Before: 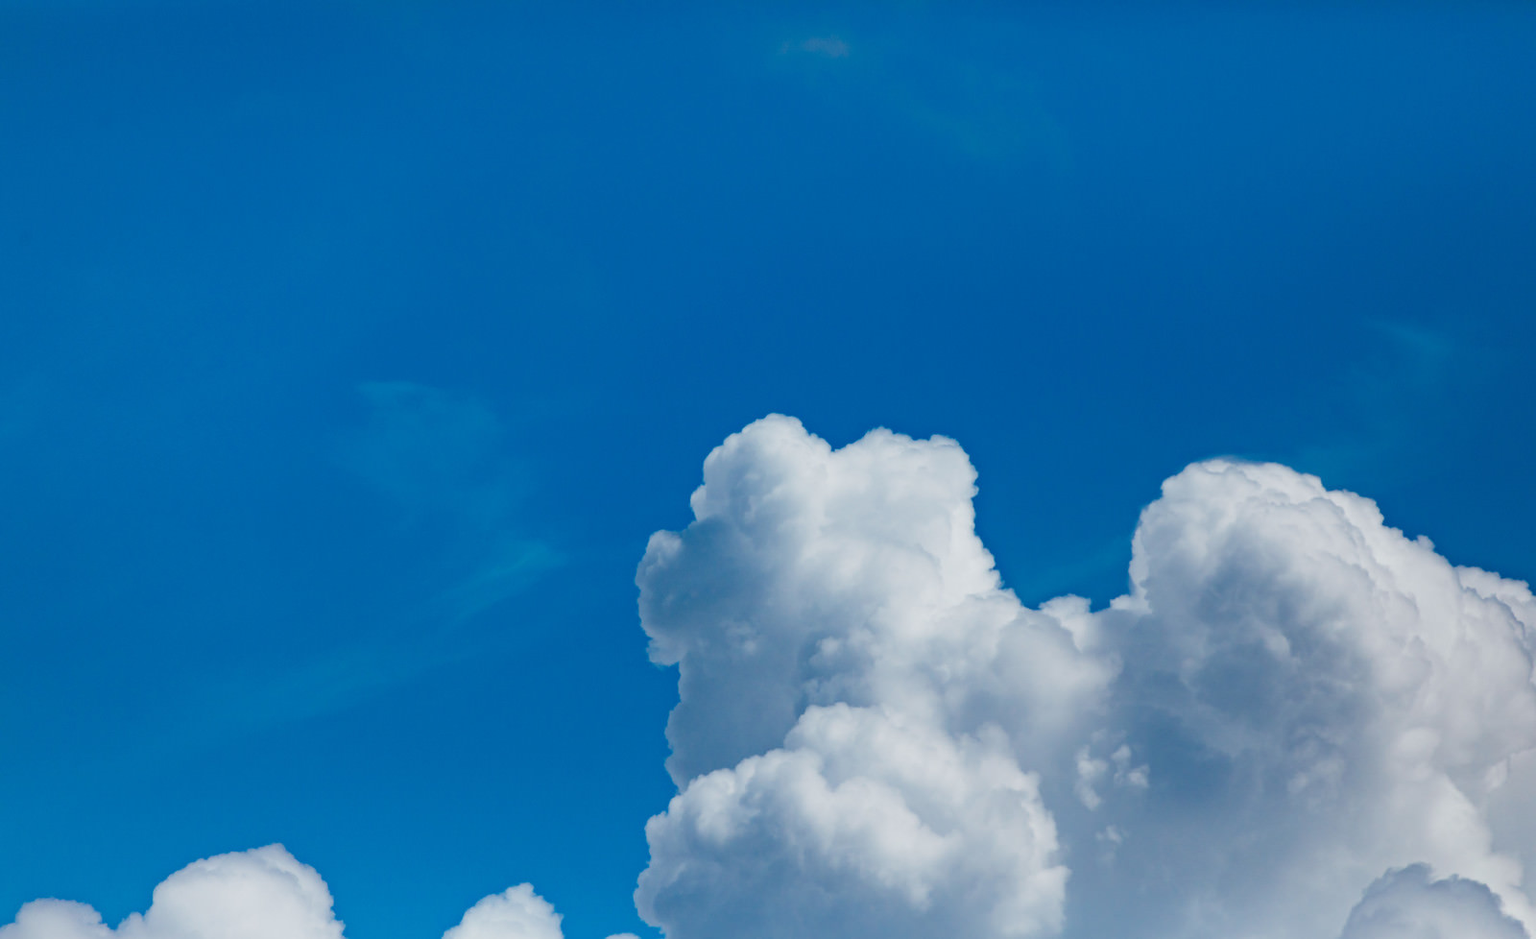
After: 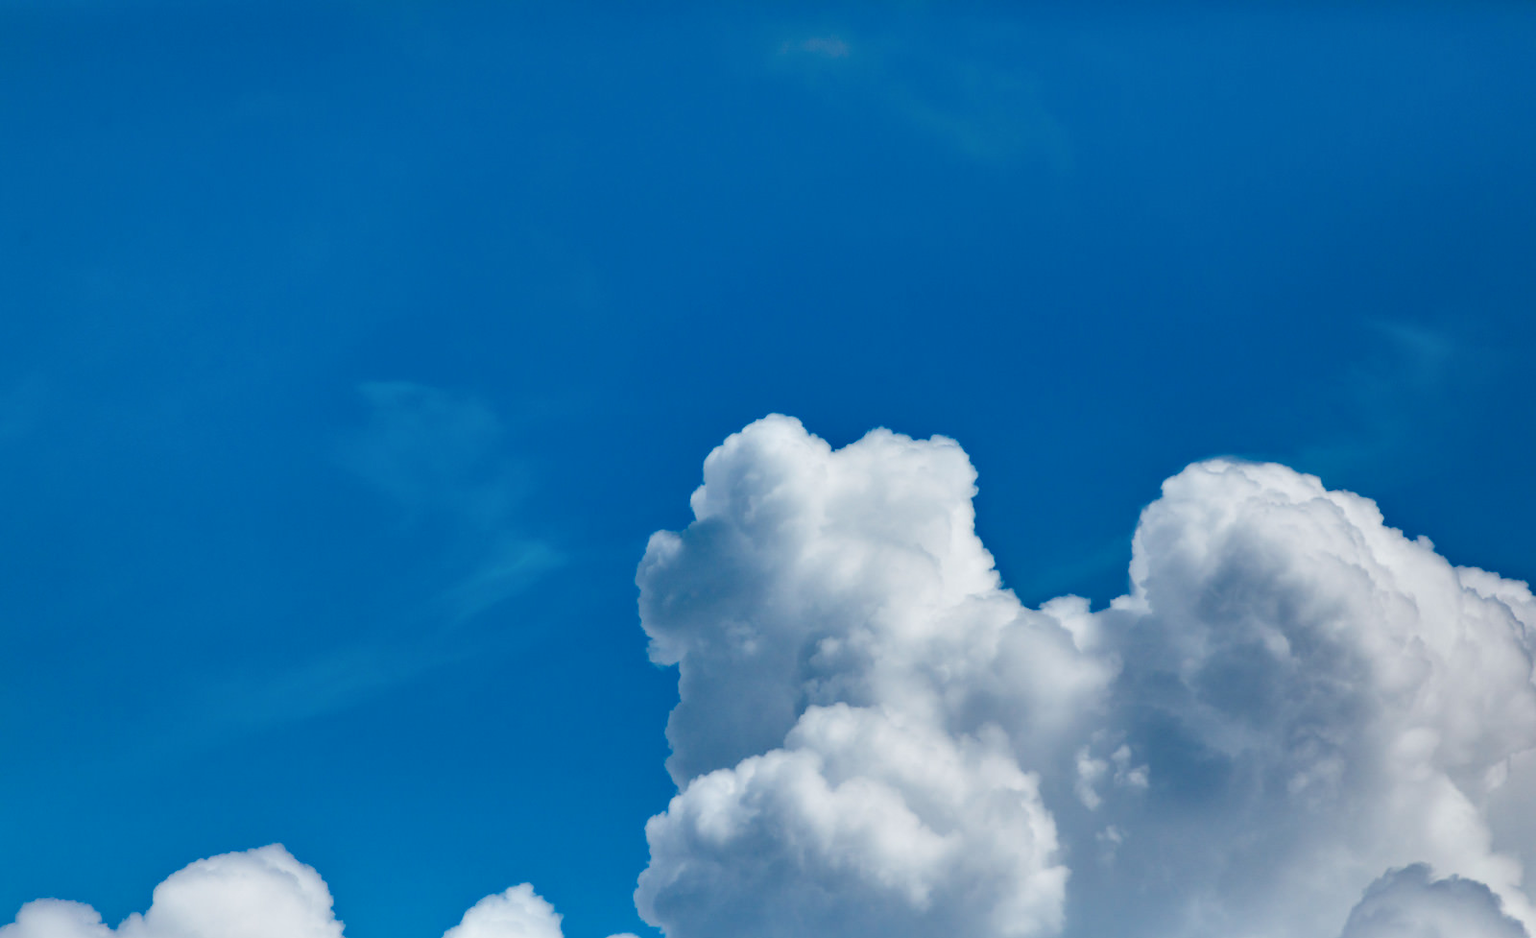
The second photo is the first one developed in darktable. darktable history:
contrast equalizer: octaves 7, y [[0.514, 0.573, 0.581, 0.508, 0.5, 0.5], [0.5 ×6], [0.5 ×6], [0 ×6], [0 ×6]]
